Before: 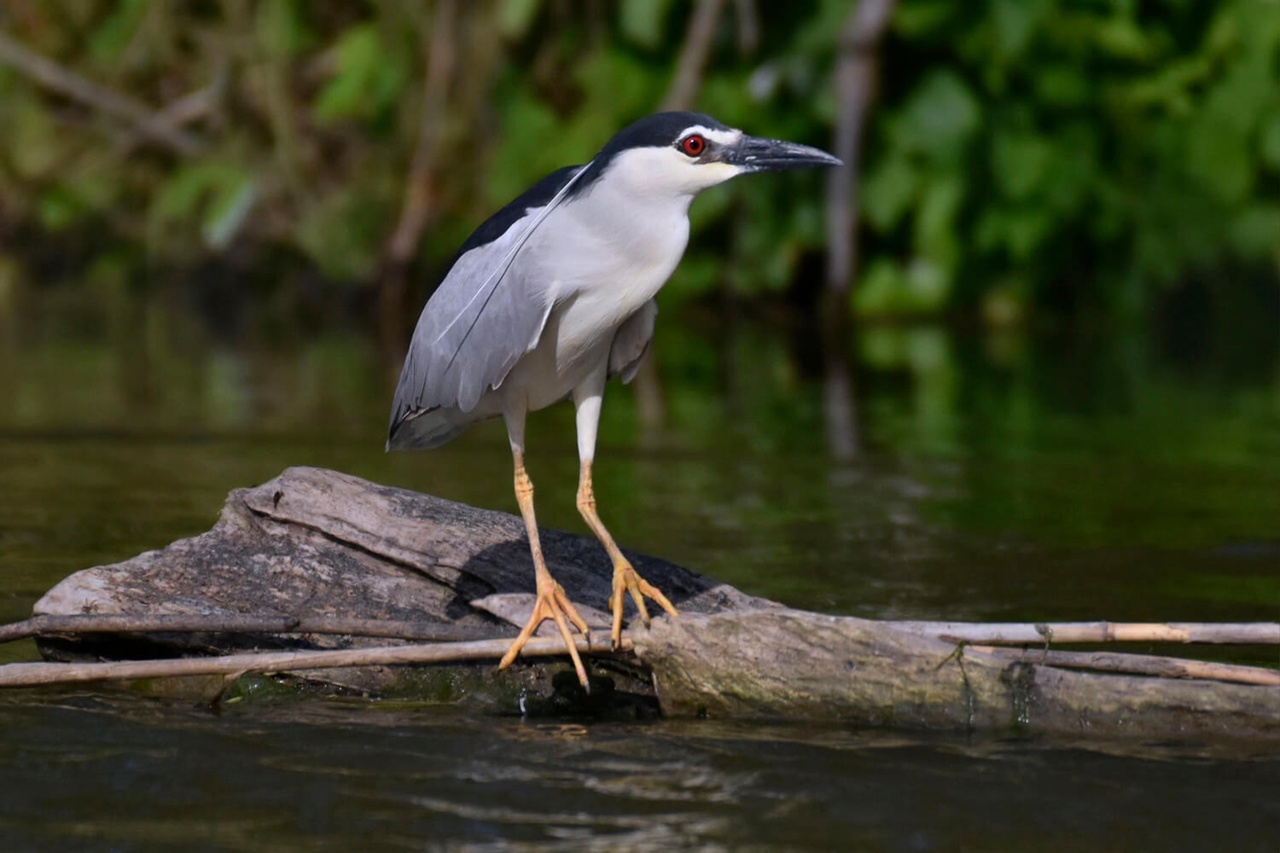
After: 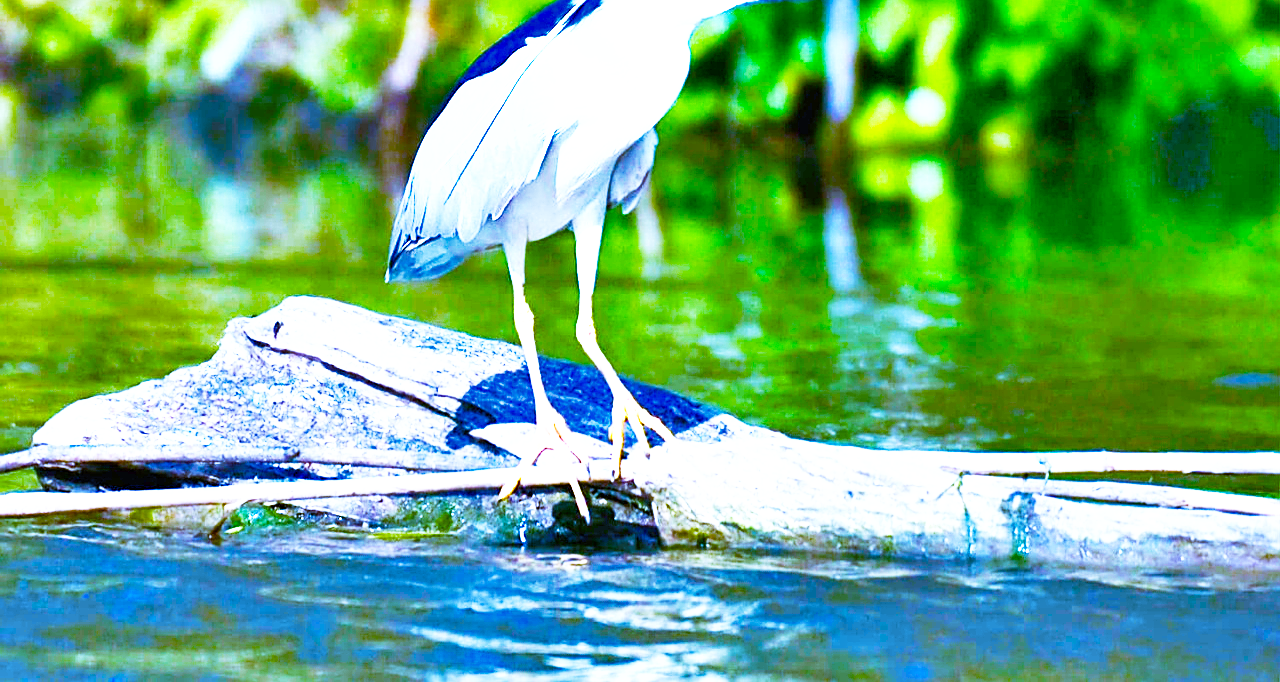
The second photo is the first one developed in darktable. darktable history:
sharpen: on, module defaults
crop and rotate: top 19.998%
base curve: curves: ch0 [(0, 0) (0.012, 0.01) (0.073, 0.168) (0.31, 0.711) (0.645, 0.957) (1, 1)], preserve colors none
shadows and highlights: white point adjustment 0.05, highlights color adjustment 55.9%, soften with gaussian
white balance: red 0.766, blue 1.537
color balance rgb: linear chroma grading › shadows 10%, linear chroma grading › highlights 10%, linear chroma grading › global chroma 15%, linear chroma grading › mid-tones 15%, perceptual saturation grading › global saturation 40%, perceptual saturation grading › highlights -25%, perceptual saturation grading › mid-tones 35%, perceptual saturation grading › shadows 35%, perceptual brilliance grading › global brilliance 11.29%, global vibrance 11.29%
exposure: black level correction 0, exposure 2.327 EV, compensate exposure bias true, compensate highlight preservation false
